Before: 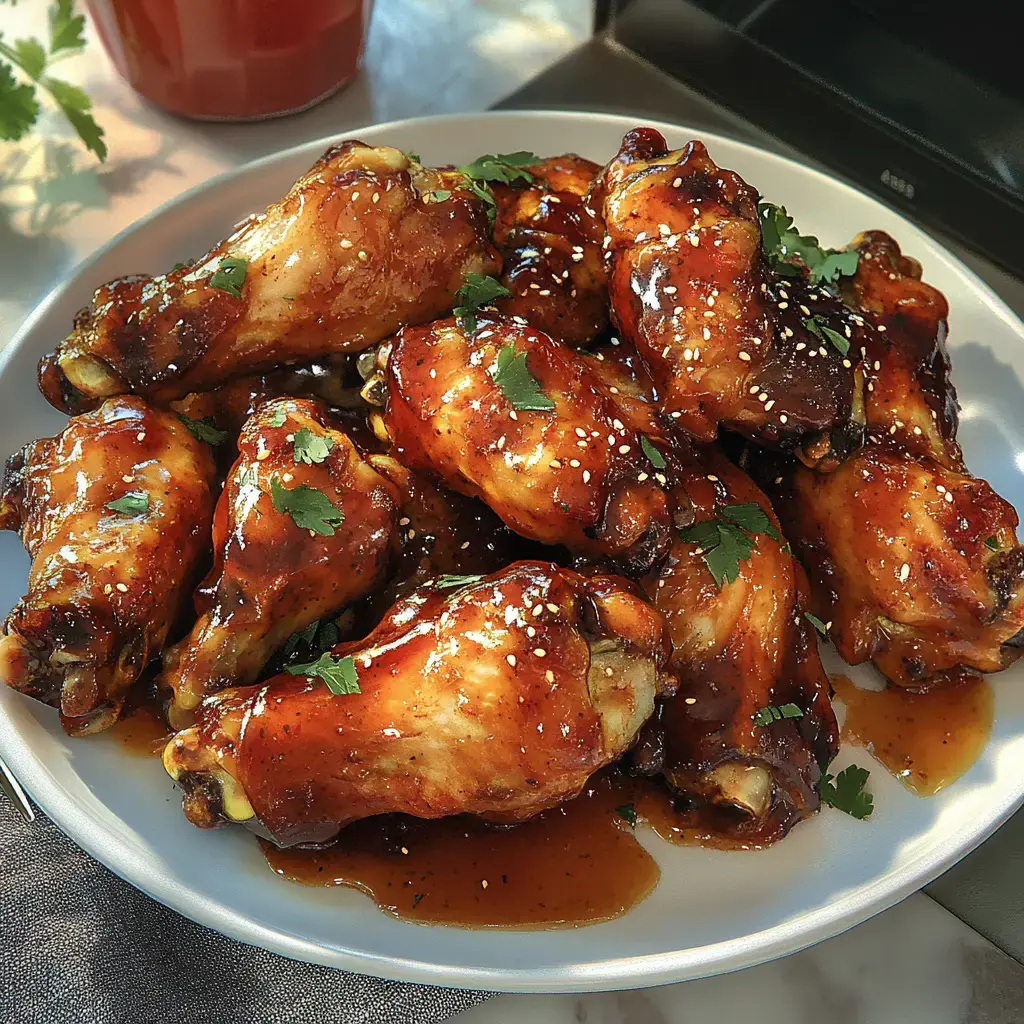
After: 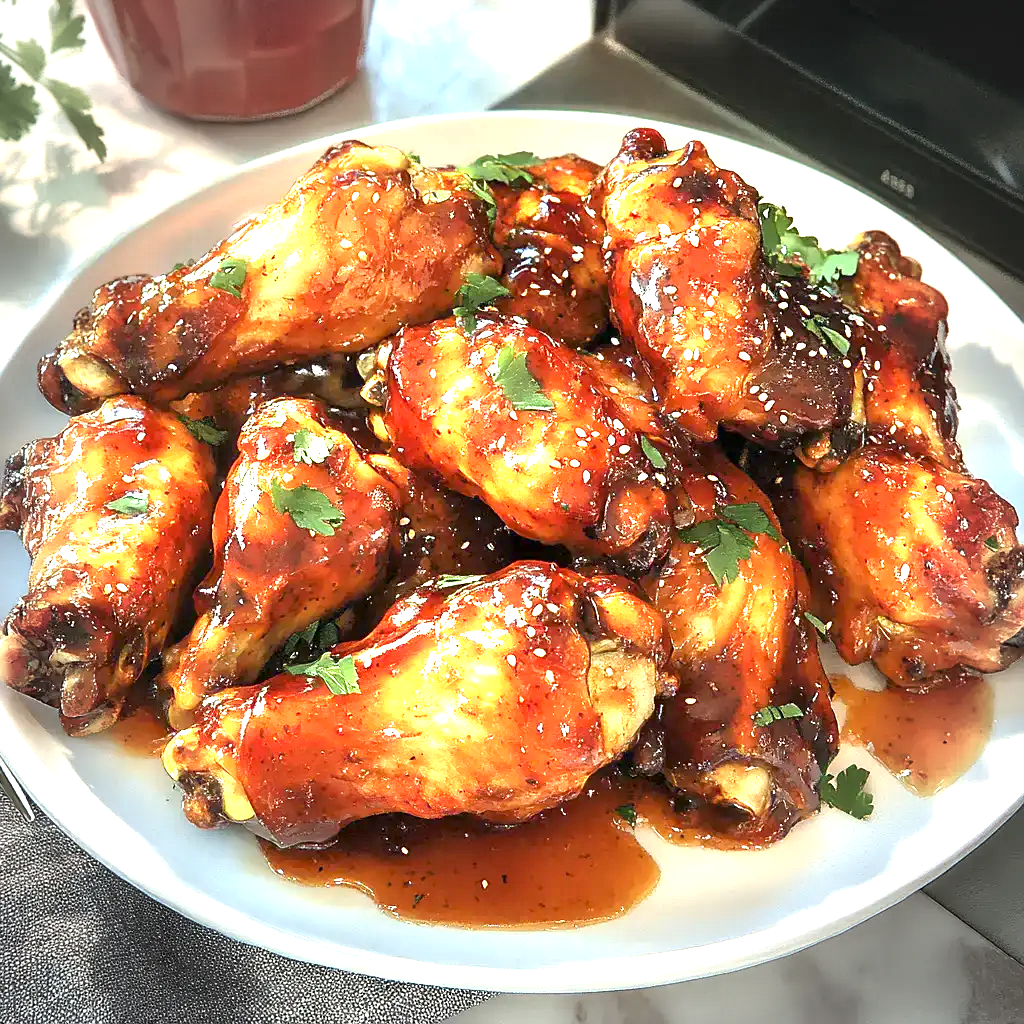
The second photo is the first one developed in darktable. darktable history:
exposure: black level correction 0.001, exposure 1.85 EV, compensate exposure bias true, compensate highlight preservation false
vignetting: fall-off radius 31.04%
